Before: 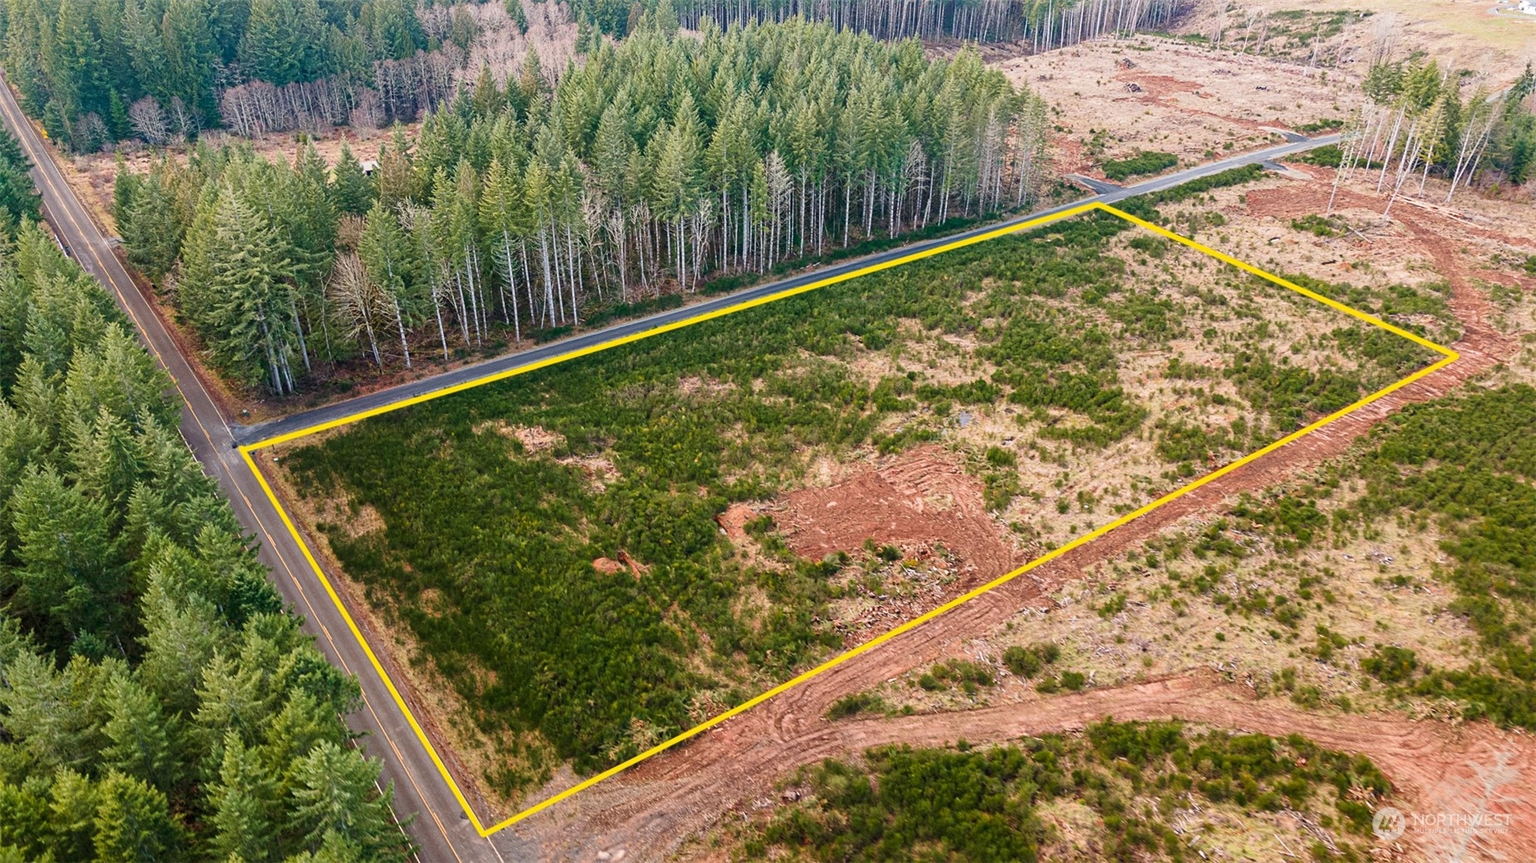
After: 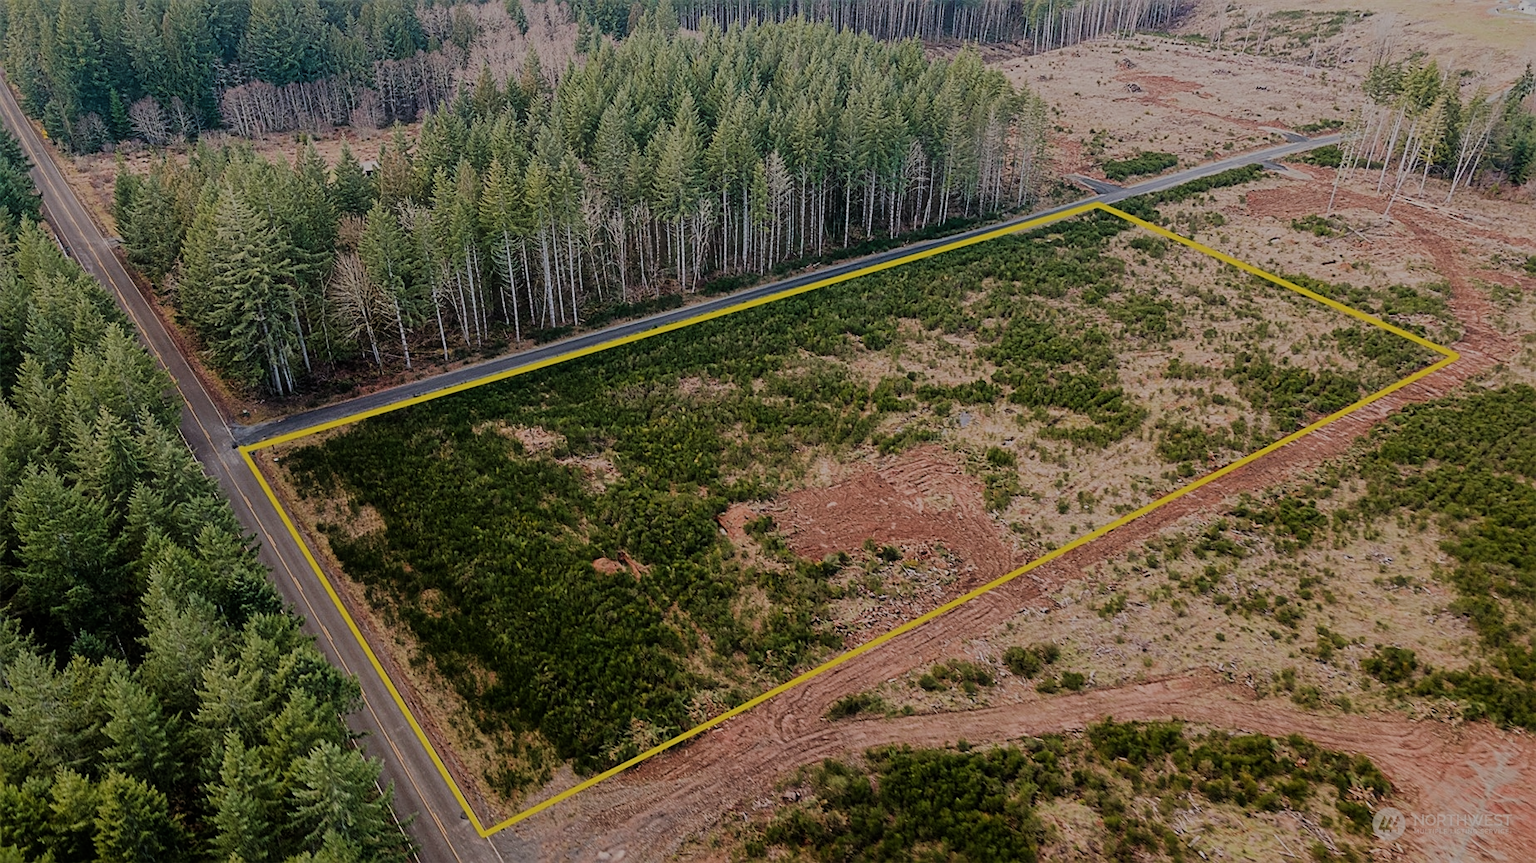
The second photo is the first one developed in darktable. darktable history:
sharpen: on, module defaults
haze removal: strength -0.102, compatibility mode true, adaptive false
exposure: exposure -0.899 EV, compensate highlight preservation false
filmic rgb: black relative exposure -7.22 EV, white relative exposure 5.37 EV, hardness 3.02
